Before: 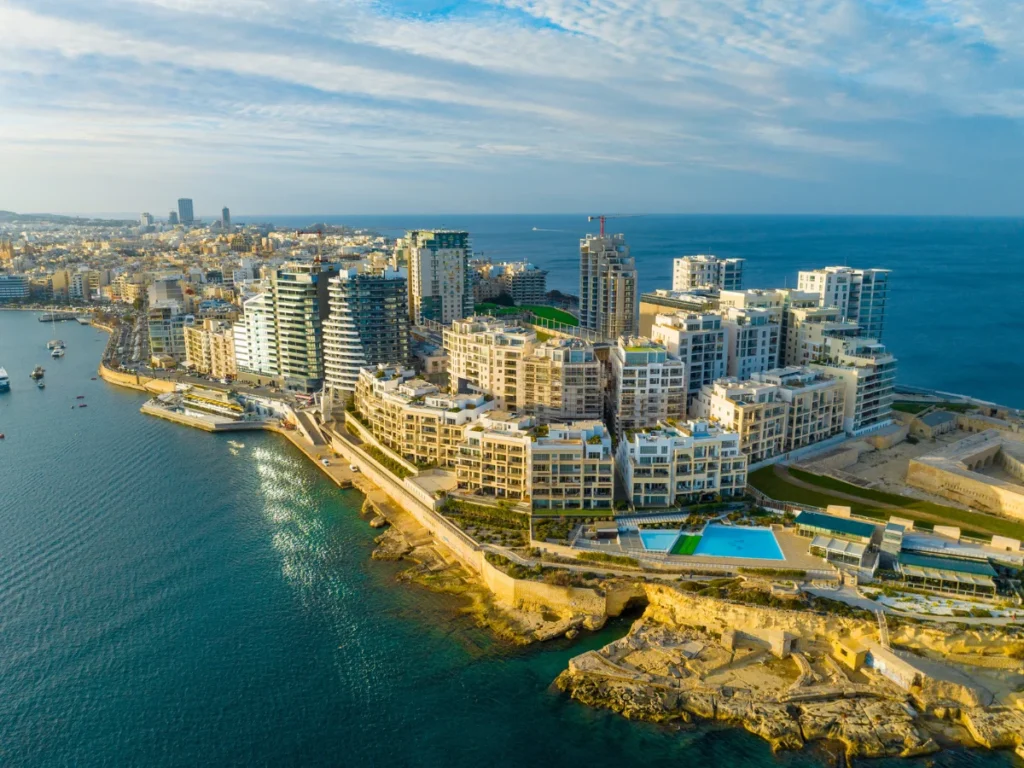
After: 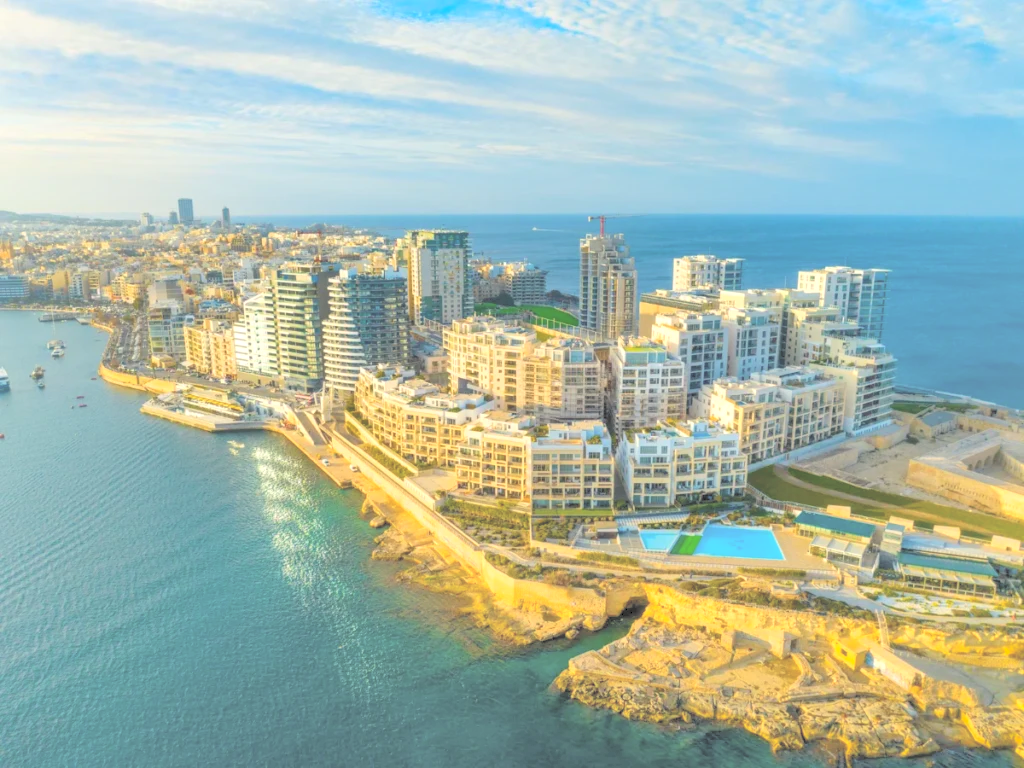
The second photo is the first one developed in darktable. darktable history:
white balance: red 1.009, blue 0.985
color calibration: x 0.342, y 0.355, temperature 5146 K
contrast brightness saturation: brightness 1
local contrast: on, module defaults
shadows and highlights: on, module defaults
